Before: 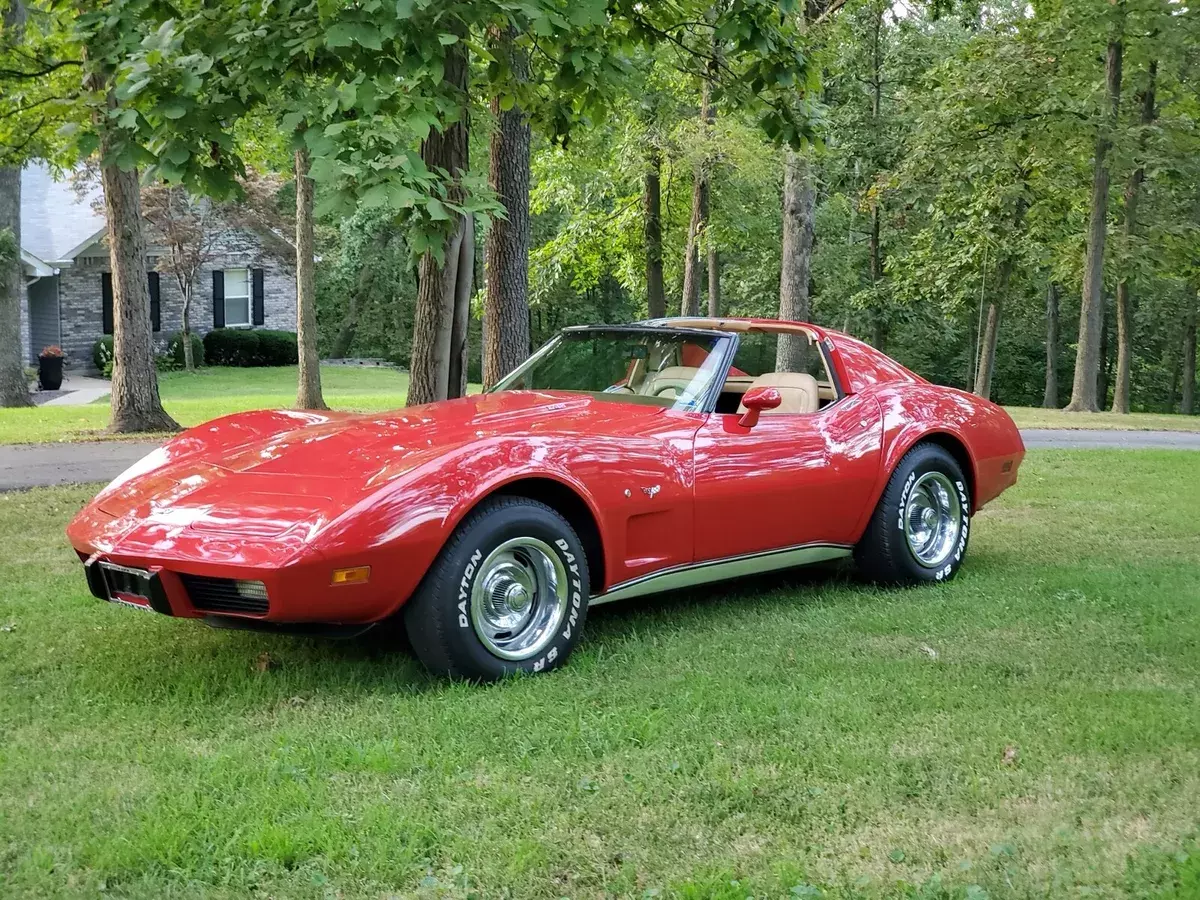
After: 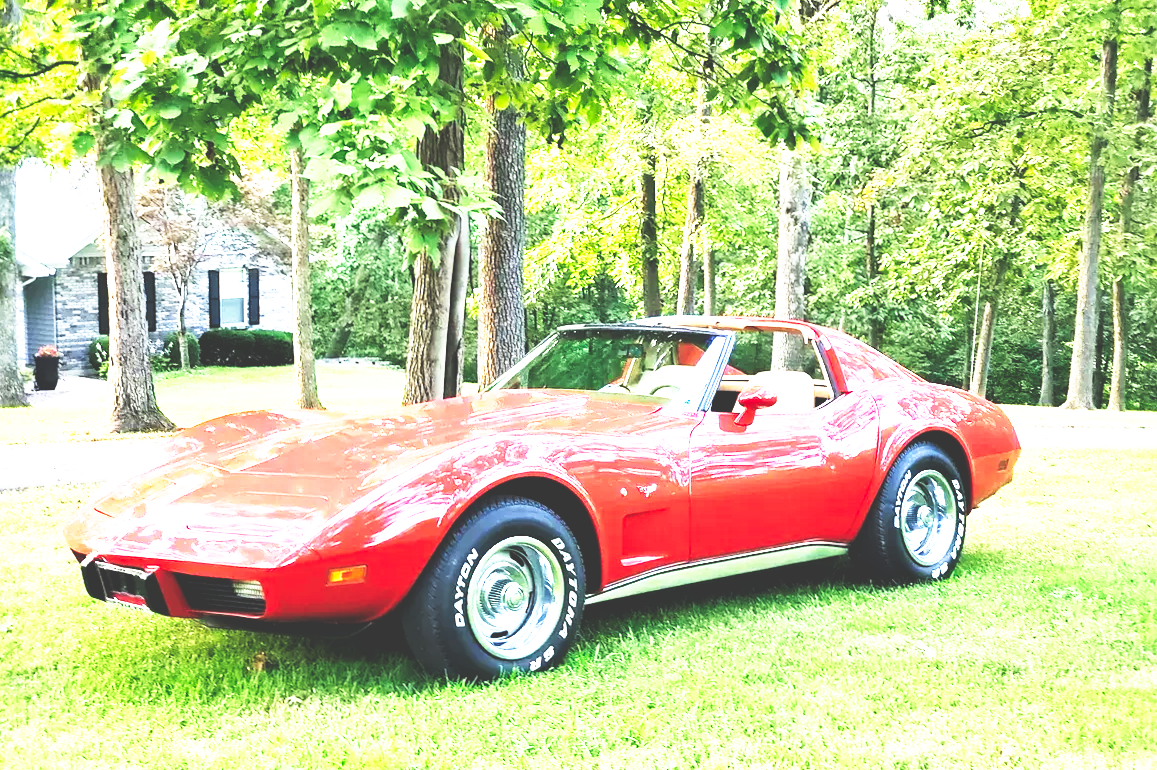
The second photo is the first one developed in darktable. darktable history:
base curve: curves: ch0 [(0, 0.036) (0.007, 0.037) (0.604, 0.887) (1, 1)], preserve colors none
crop and rotate: angle 0.126°, left 0.254%, right 3.008%, bottom 14.145%
exposure: black level correction 0.001, exposure 1.713 EV, compensate highlight preservation false
